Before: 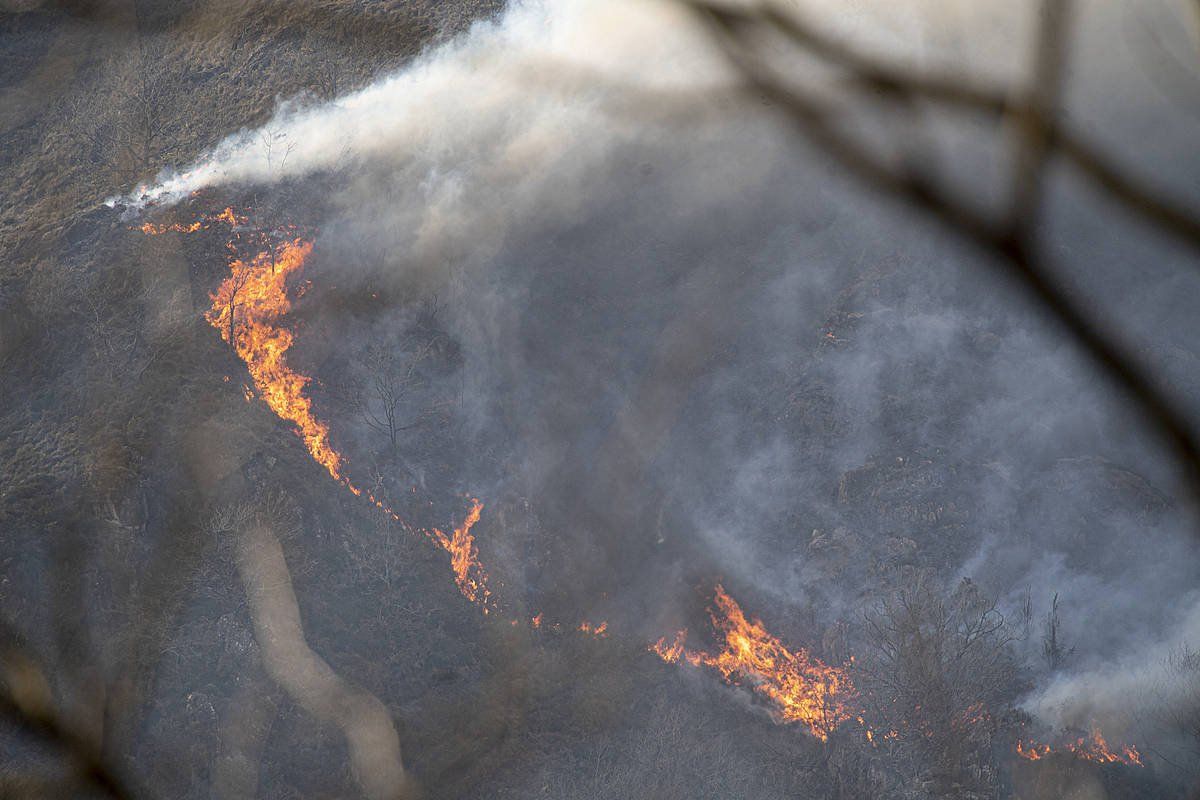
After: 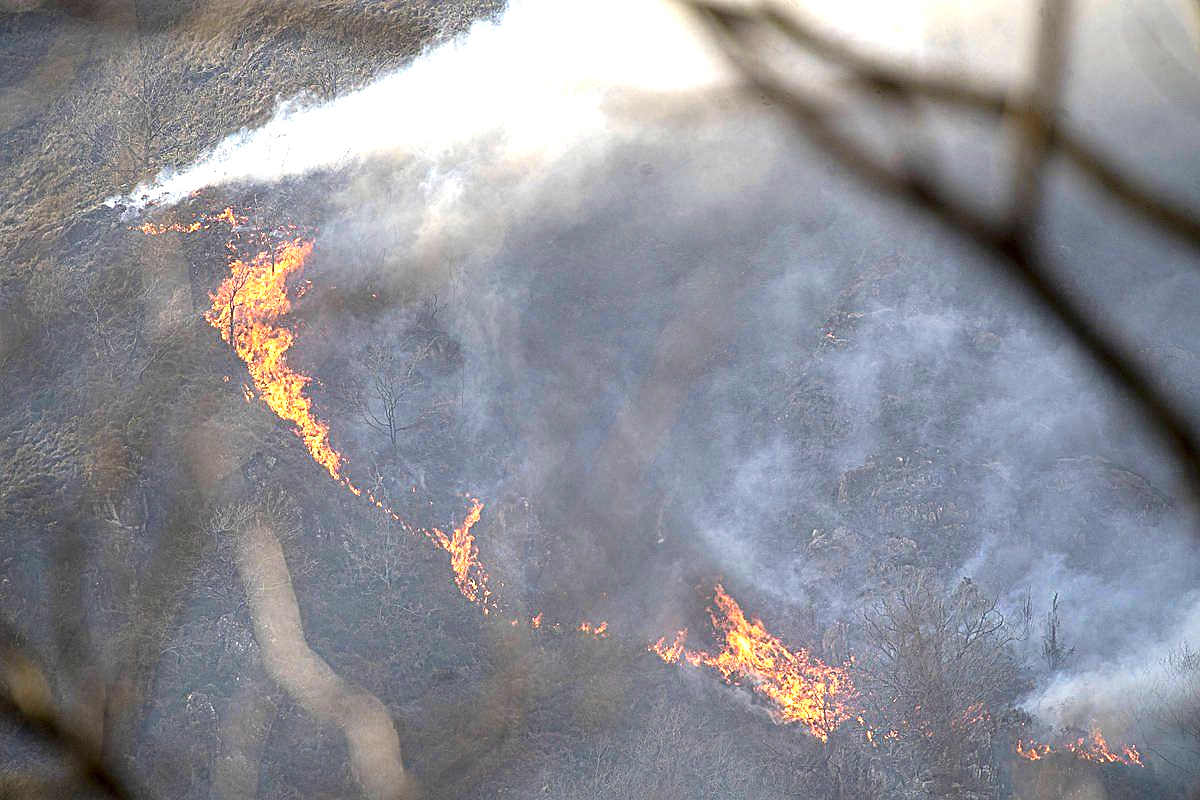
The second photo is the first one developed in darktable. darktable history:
contrast brightness saturation: saturation 0.099
exposure: exposure 0.642 EV, compensate exposure bias true, compensate highlight preservation false
sharpen: on, module defaults
tone equalizer: -8 EV -0.427 EV, -7 EV -0.355 EV, -6 EV -0.341 EV, -5 EV -0.186 EV, -3 EV 0.226 EV, -2 EV 0.306 EV, -1 EV 0.398 EV, +0 EV 0.435 EV
